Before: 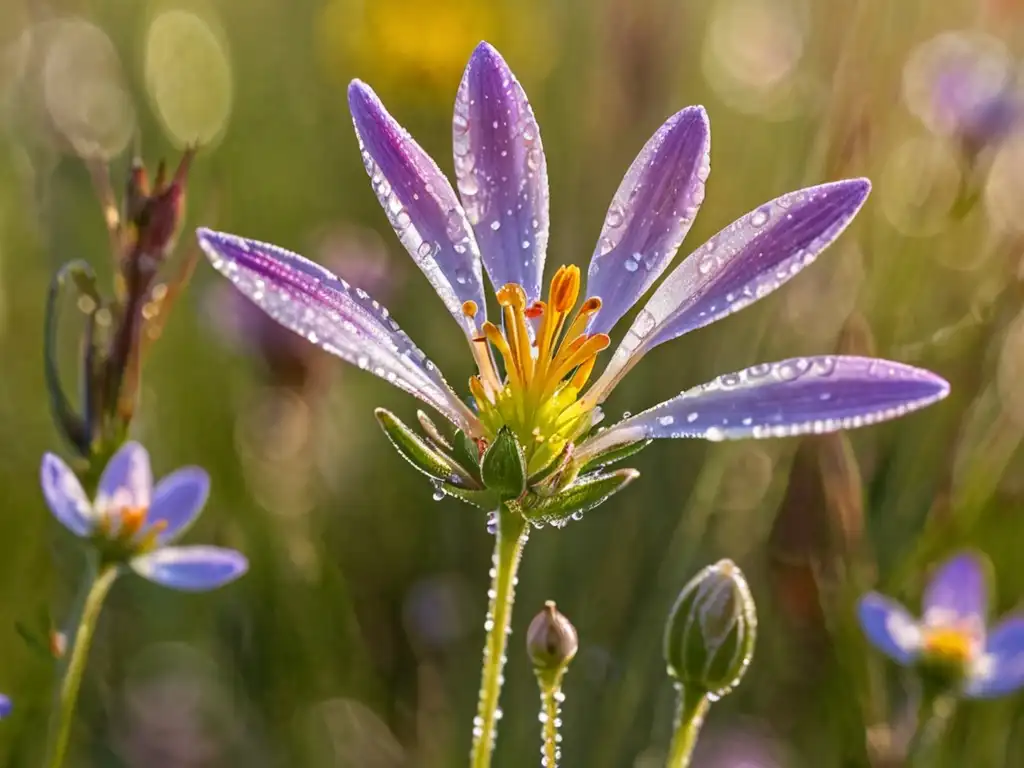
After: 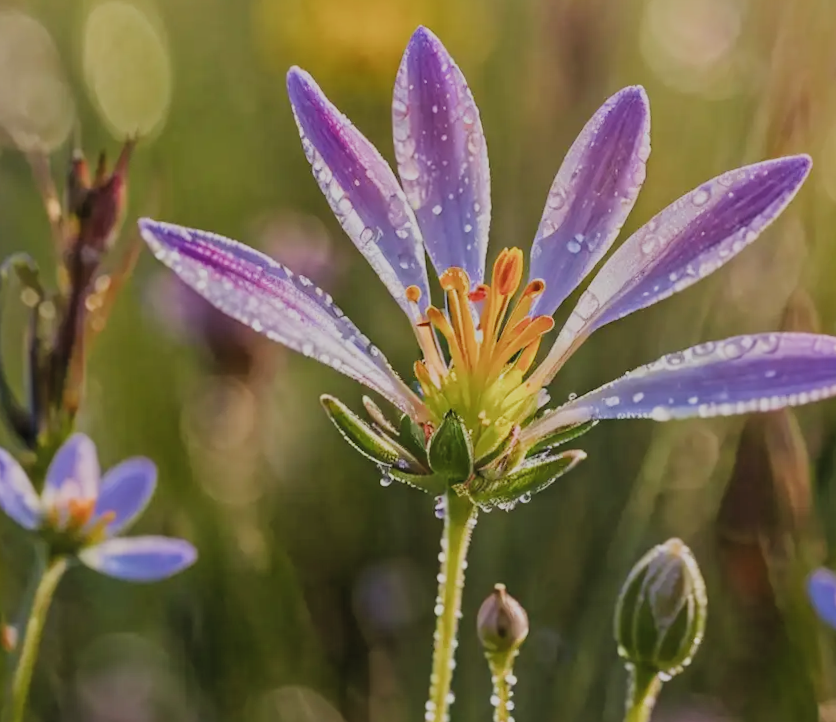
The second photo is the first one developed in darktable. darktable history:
filmic rgb: black relative exposure -7.09 EV, white relative exposure 5.35 EV, threshold 3 EV, hardness 3.02, color science v5 (2021), contrast in shadows safe, contrast in highlights safe, enable highlight reconstruction true
crop and rotate: angle 1.21°, left 4.175%, top 0.834%, right 11.809%, bottom 2.51%
